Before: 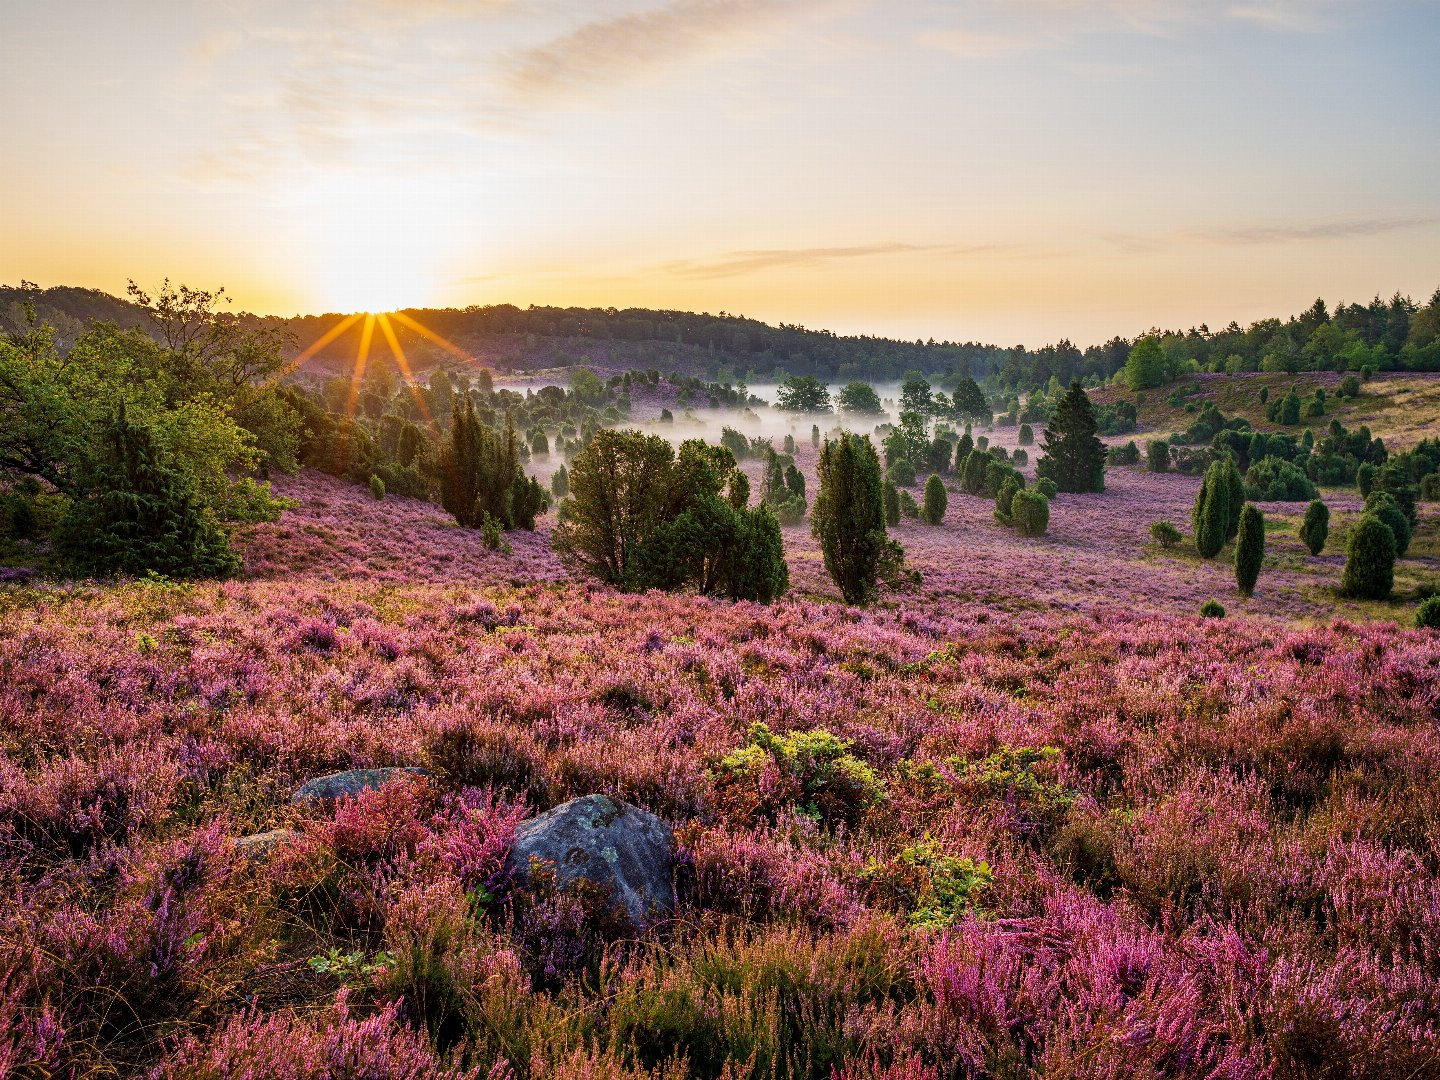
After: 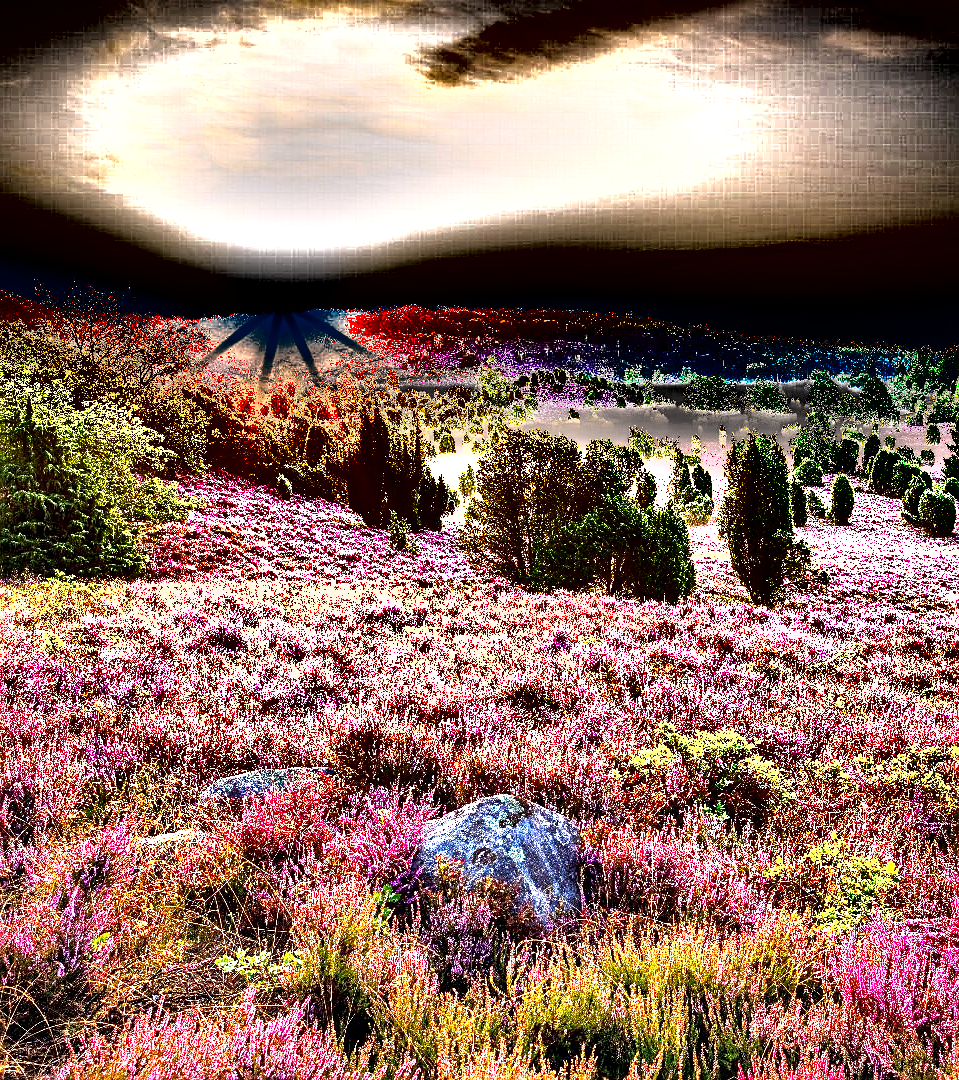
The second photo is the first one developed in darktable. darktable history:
shadows and highlights: shadows 24.61, highlights -77.88, soften with gaussian
color correction: highlights a* 3.44, highlights b* 1.71, saturation 1.18
sharpen: on, module defaults
crop and rotate: left 6.527%, right 26.864%
local contrast: mode bilateral grid, contrast 45, coarseness 70, detail 213%, midtone range 0.2
exposure: exposure 2.222 EV, compensate highlight preservation false
tone equalizer: -8 EV -0.739 EV, -7 EV -0.724 EV, -6 EV -0.565 EV, -5 EV -0.409 EV, -3 EV 0.365 EV, -2 EV 0.6 EV, -1 EV 0.675 EV, +0 EV 0.775 EV
